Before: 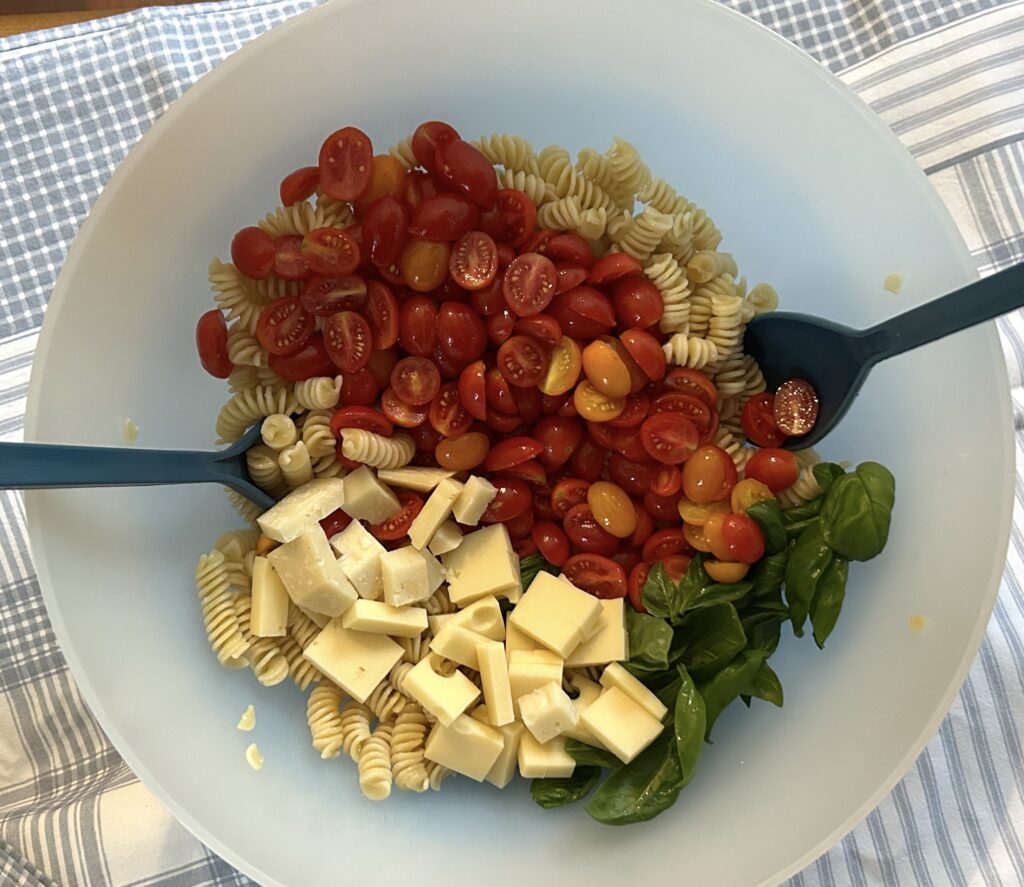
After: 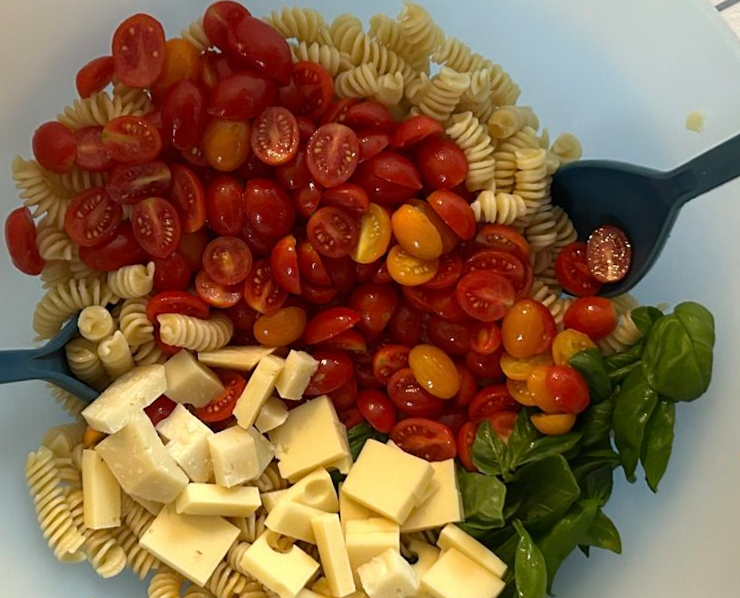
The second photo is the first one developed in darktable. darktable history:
crop: left 16.768%, top 8.653%, right 8.362%, bottom 12.485%
rotate and perspective: rotation -5°, crop left 0.05, crop right 0.952, crop top 0.11, crop bottom 0.89
